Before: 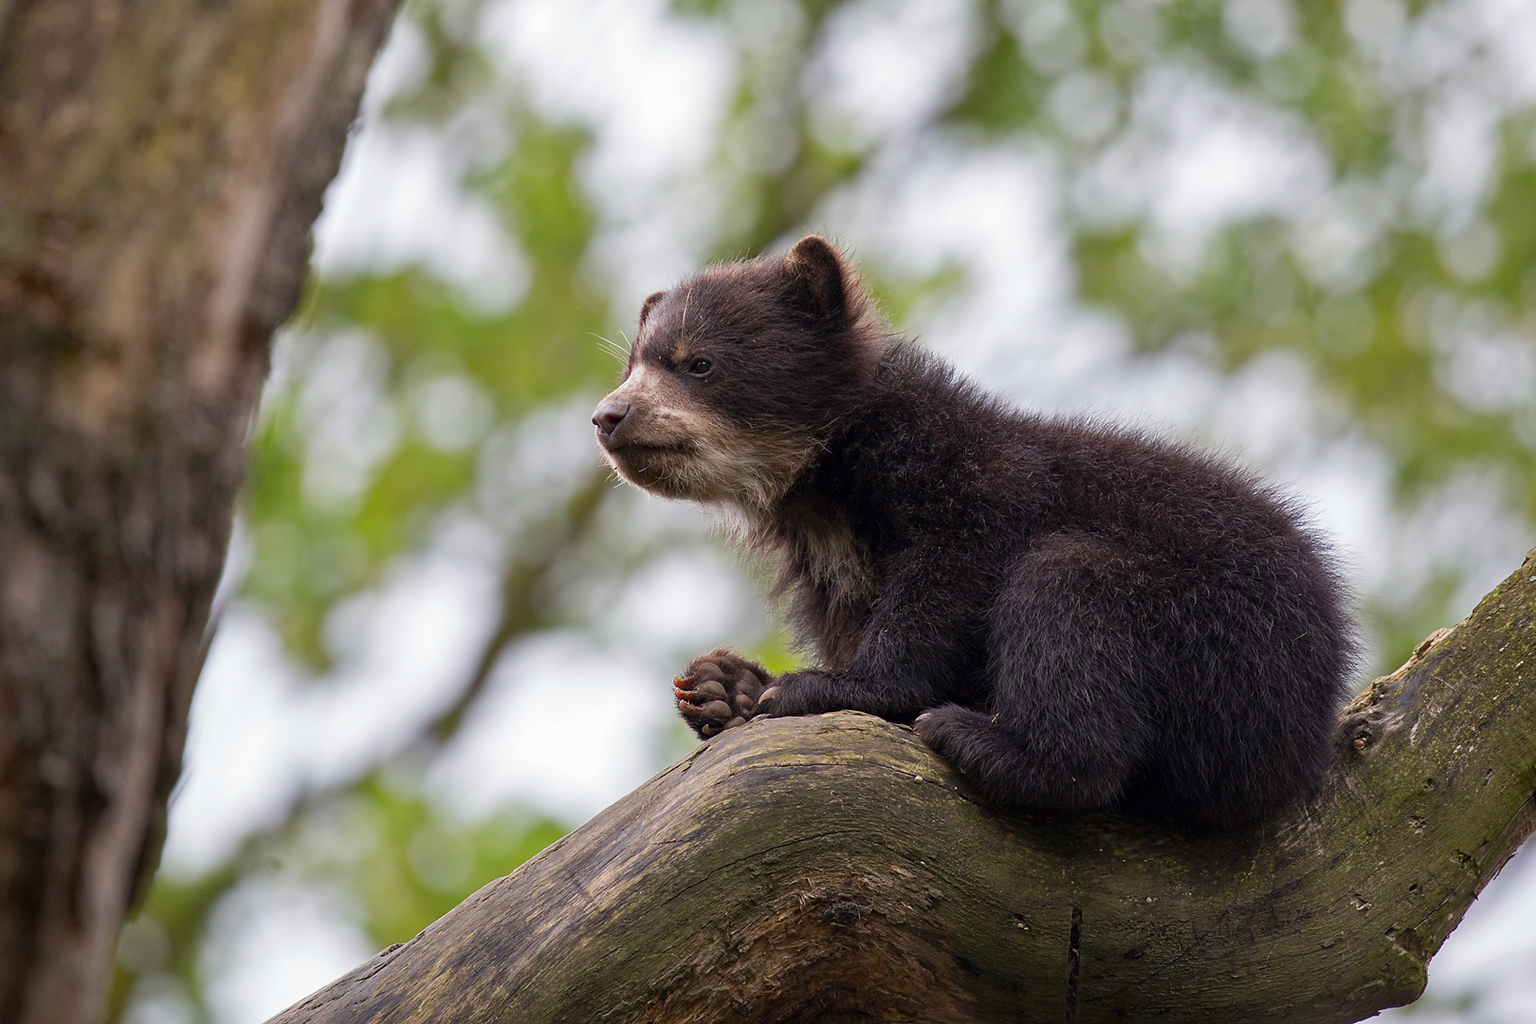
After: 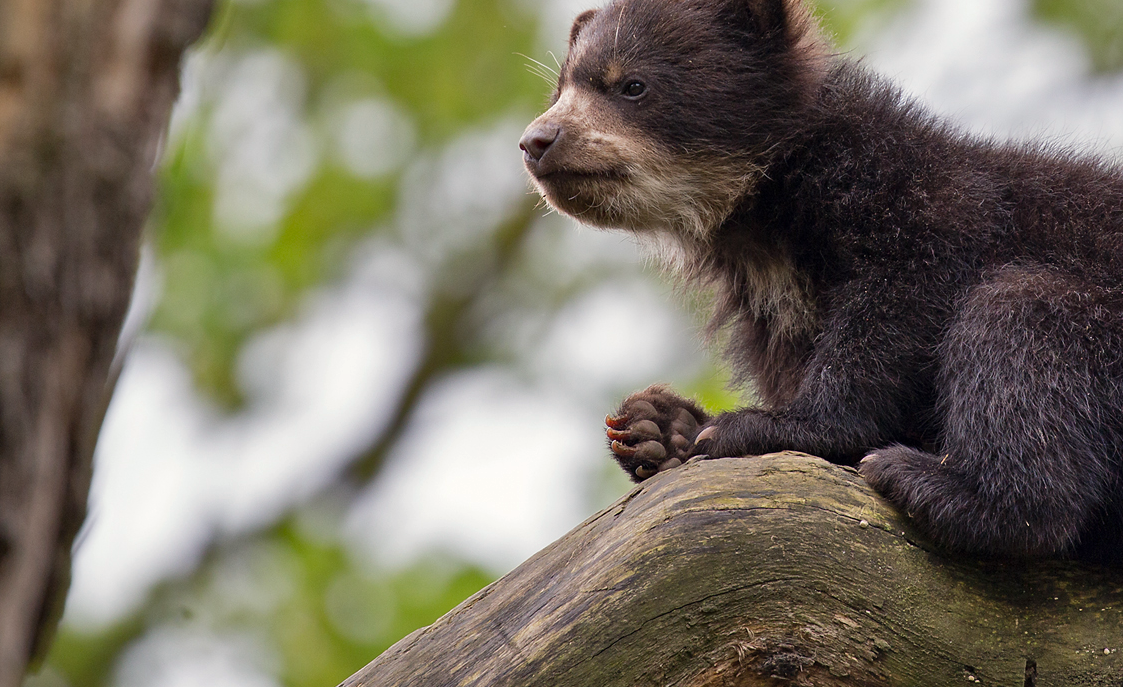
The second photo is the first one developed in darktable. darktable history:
crop: left 6.488%, top 27.668%, right 24.183%, bottom 8.656%
shadows and highlights: soften with gaussian
color correction: highlights b* 3
